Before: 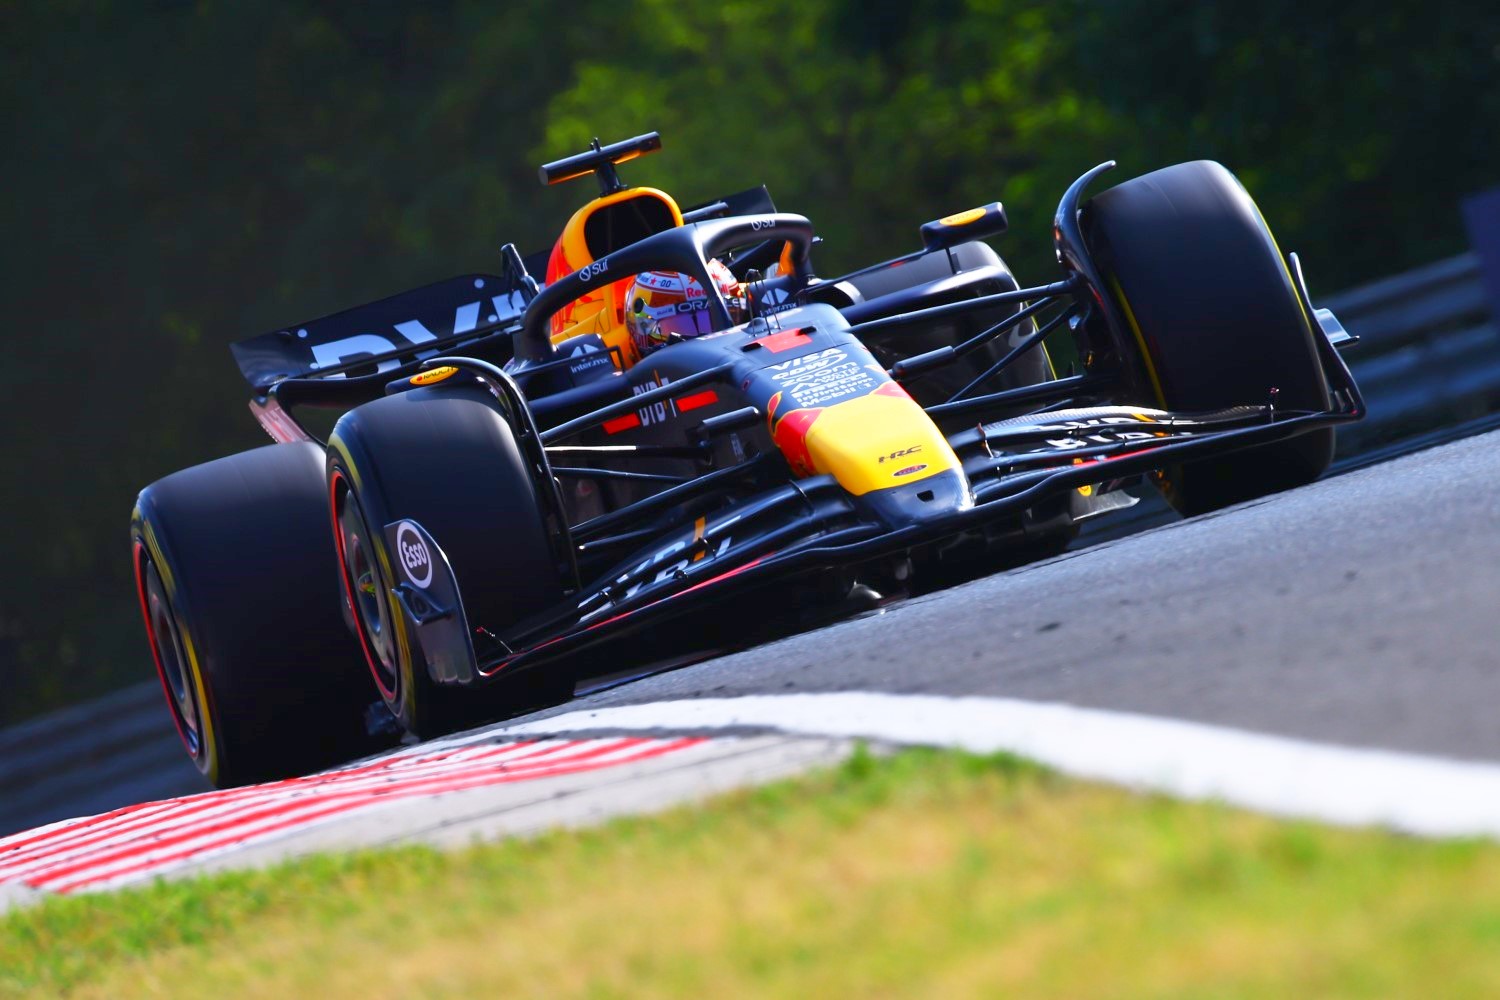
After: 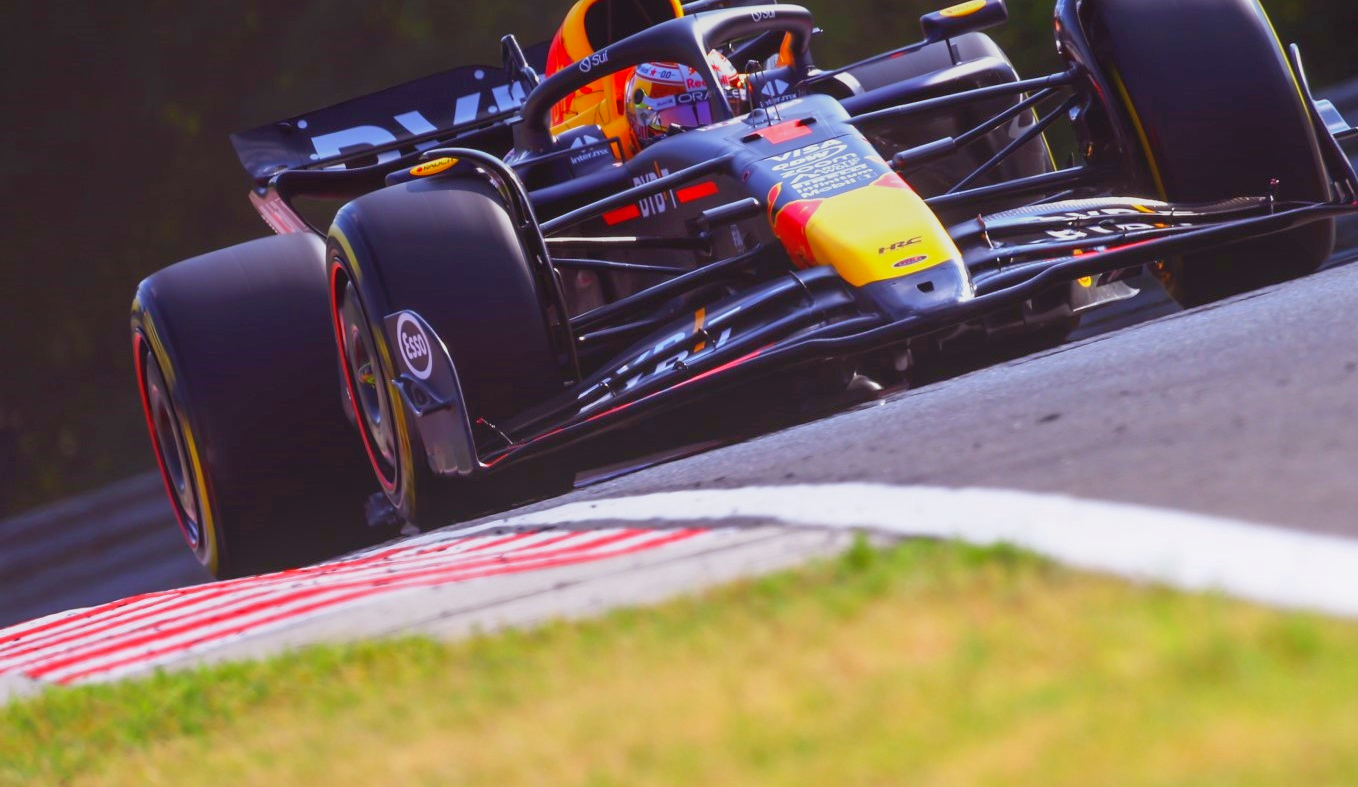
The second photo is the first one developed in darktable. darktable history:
rgb levels: mode RGB, independent channels, levels [[0, 0.474, 1], [0, 0.5, 1], [0, 0.5, 1]]
crop: top 20.916%, right 9.437%, bottom 0.316%
local contrast: highlights 48%, shadows 0%, detail 100%
